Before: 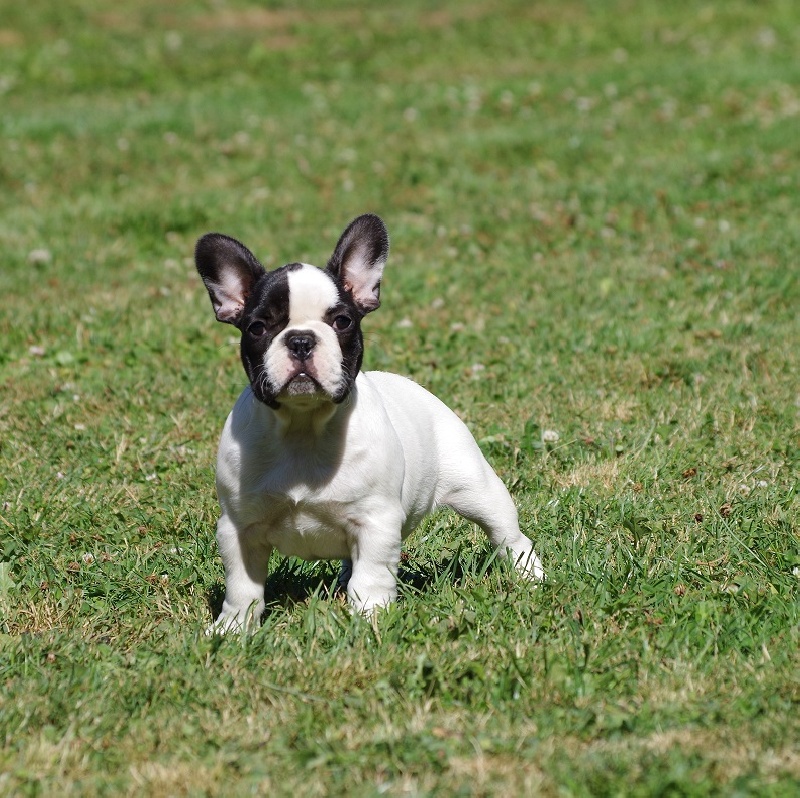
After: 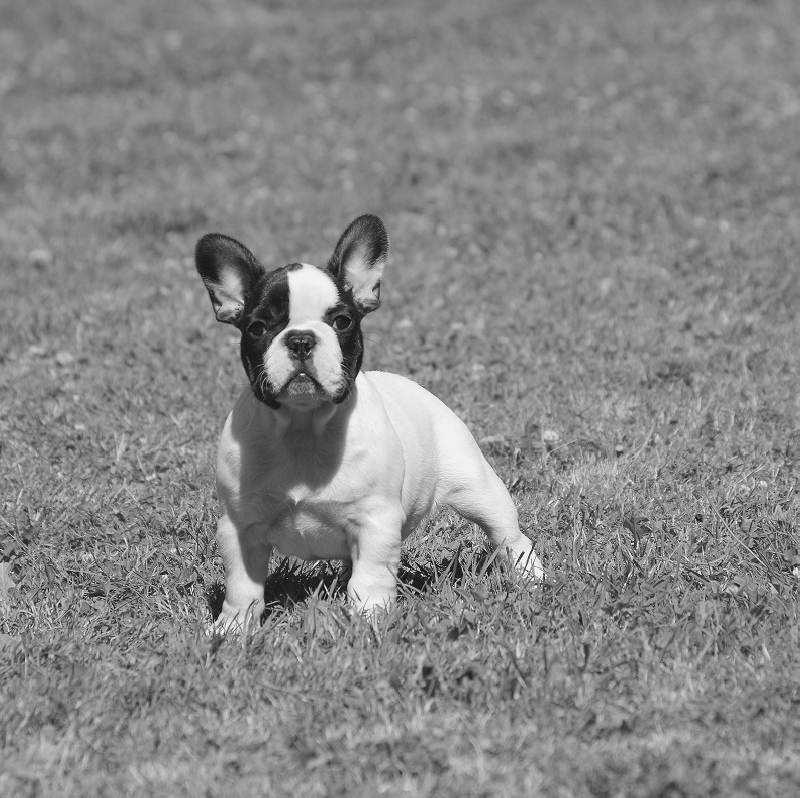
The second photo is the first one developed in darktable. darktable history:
monochrome: on, module defaults
contrast brightness saturation: contrast -0.1, brightness 0.05, saturation 0.08
